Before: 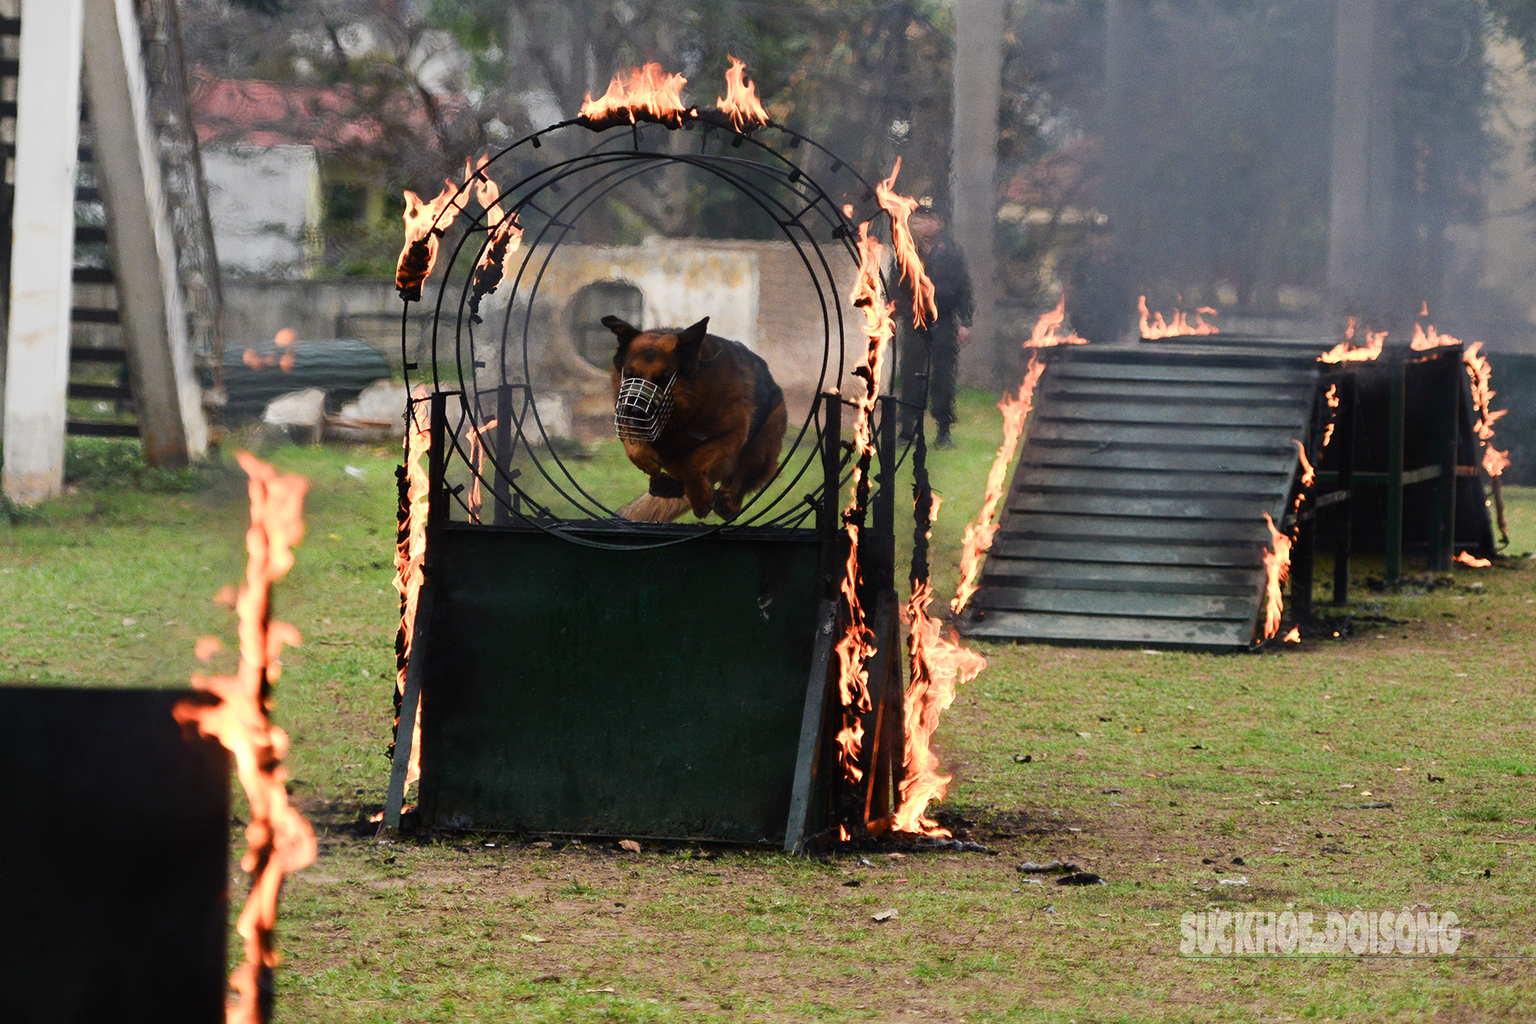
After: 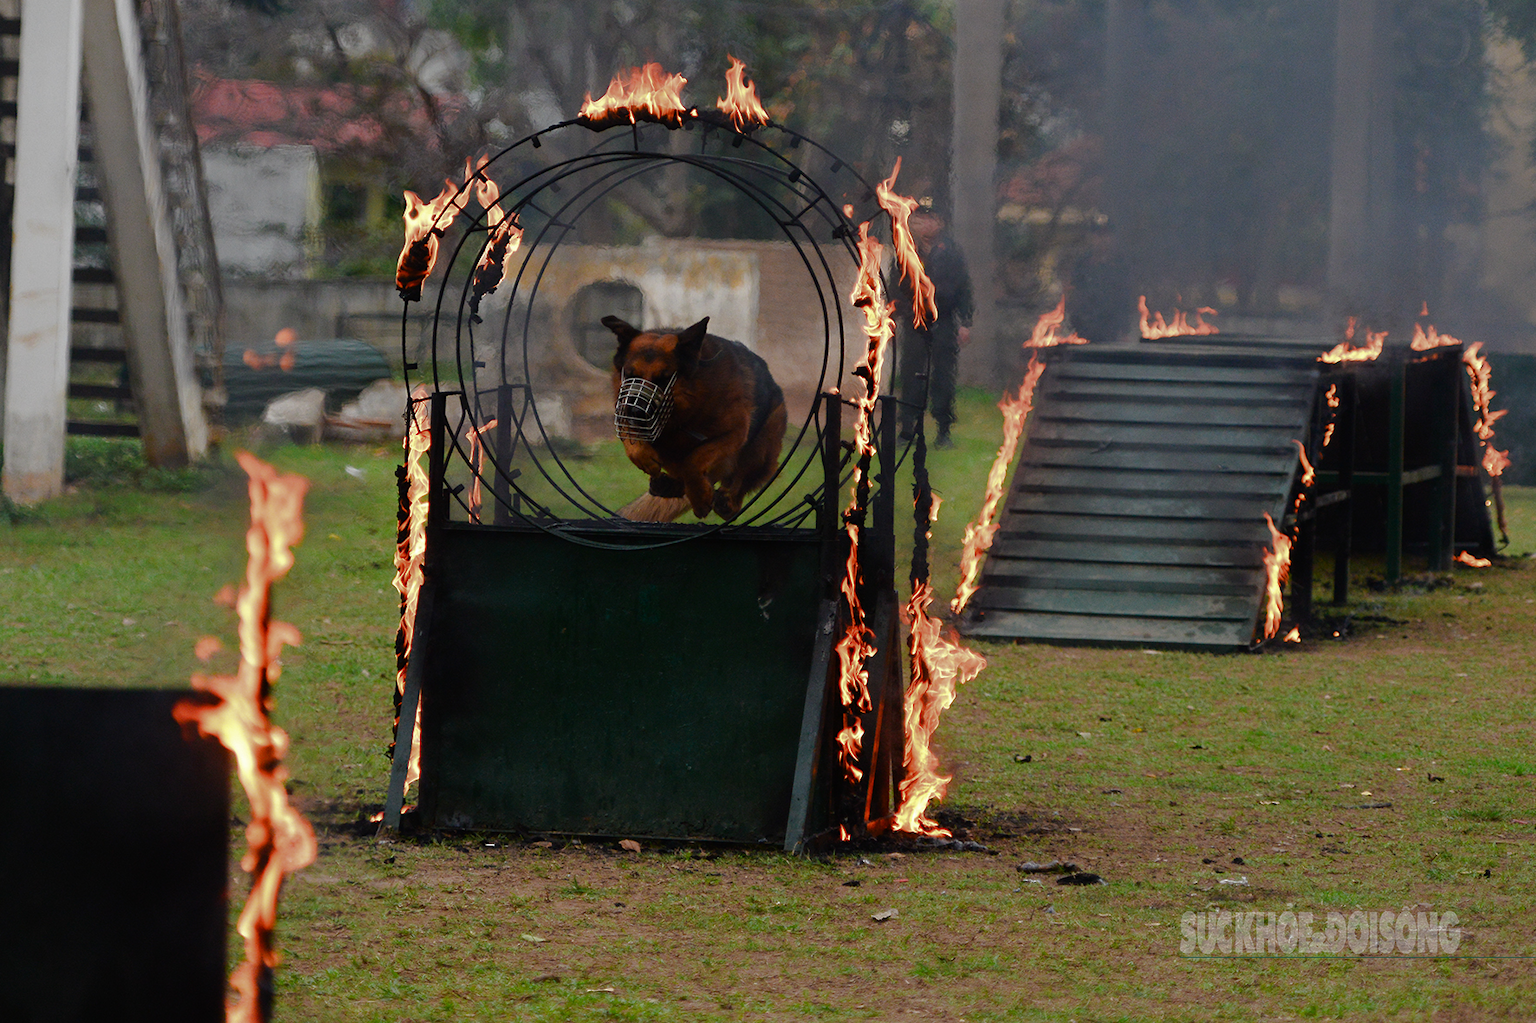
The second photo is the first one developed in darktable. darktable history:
base curve: curves: ch0 [(0, 0) (0.841, 0.609) (1, 1)]
